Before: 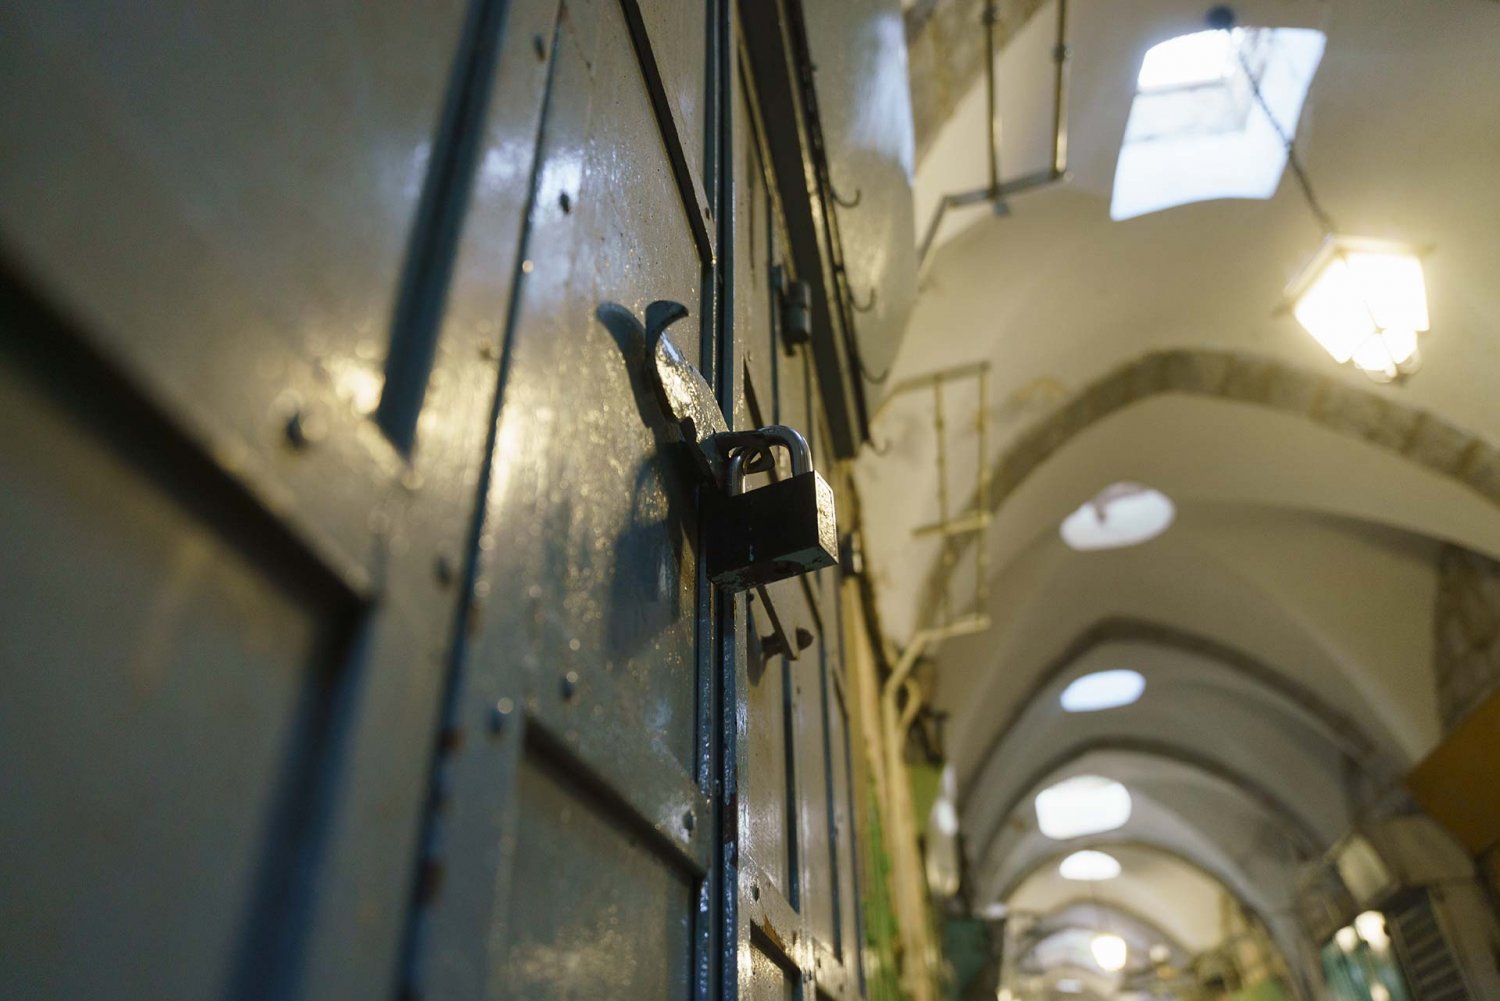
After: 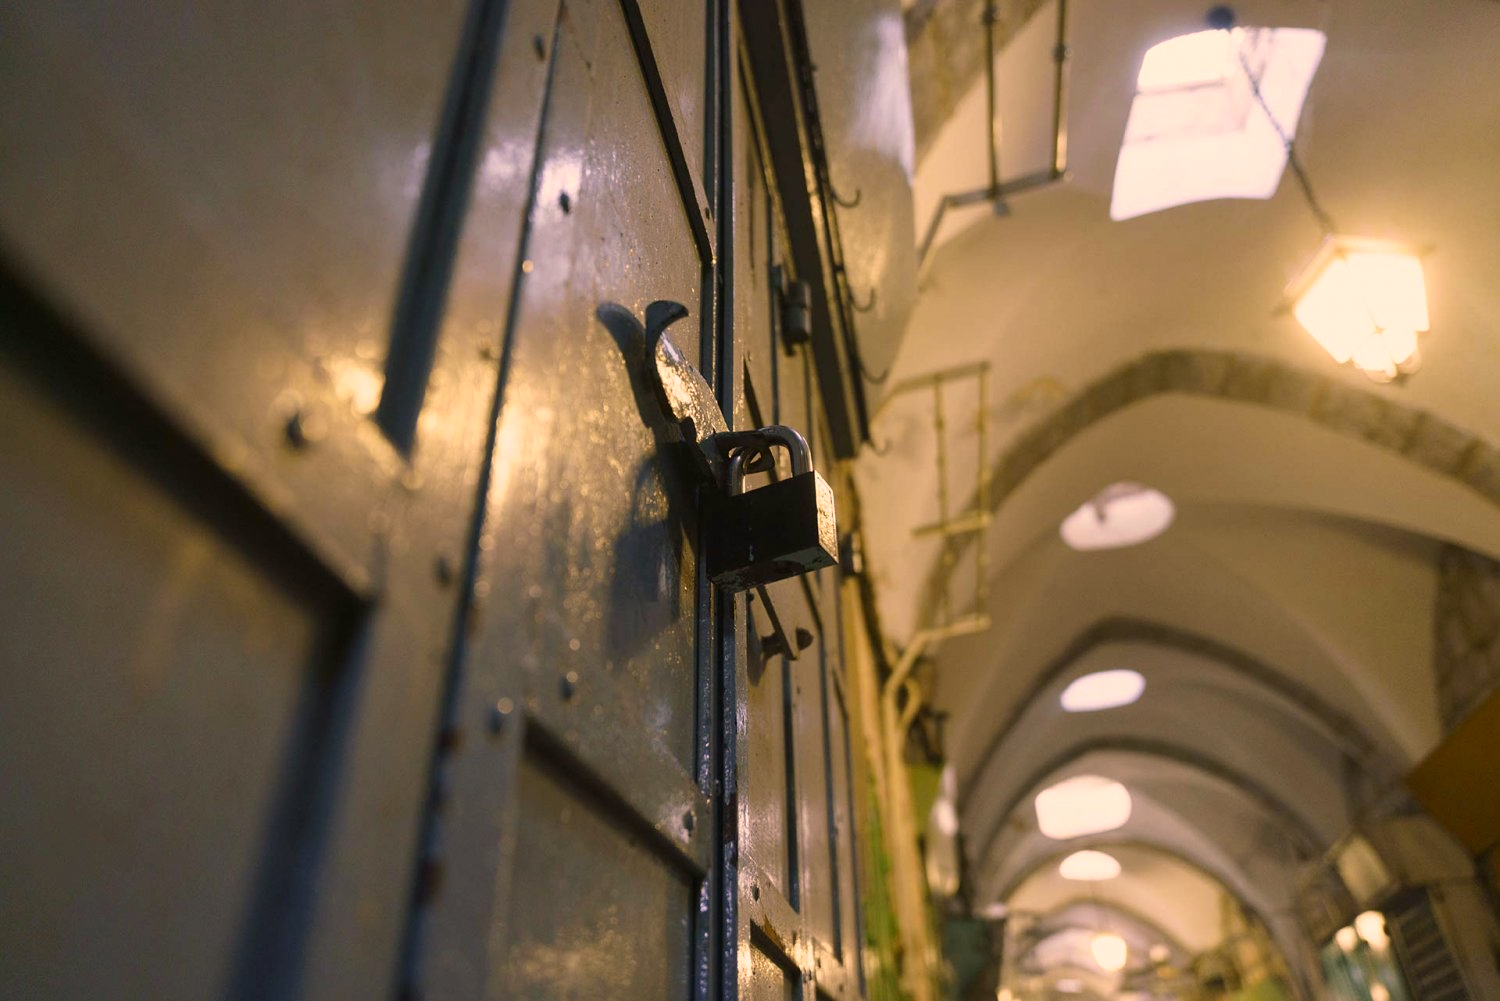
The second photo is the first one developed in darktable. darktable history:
tone equalizer: -8 EV 0.06 EV, smoothing diameter 25%, edges refinement/feathering 10, preserve details guided filter
color correction: highlights a* 17.88, highlights b* 18.79
